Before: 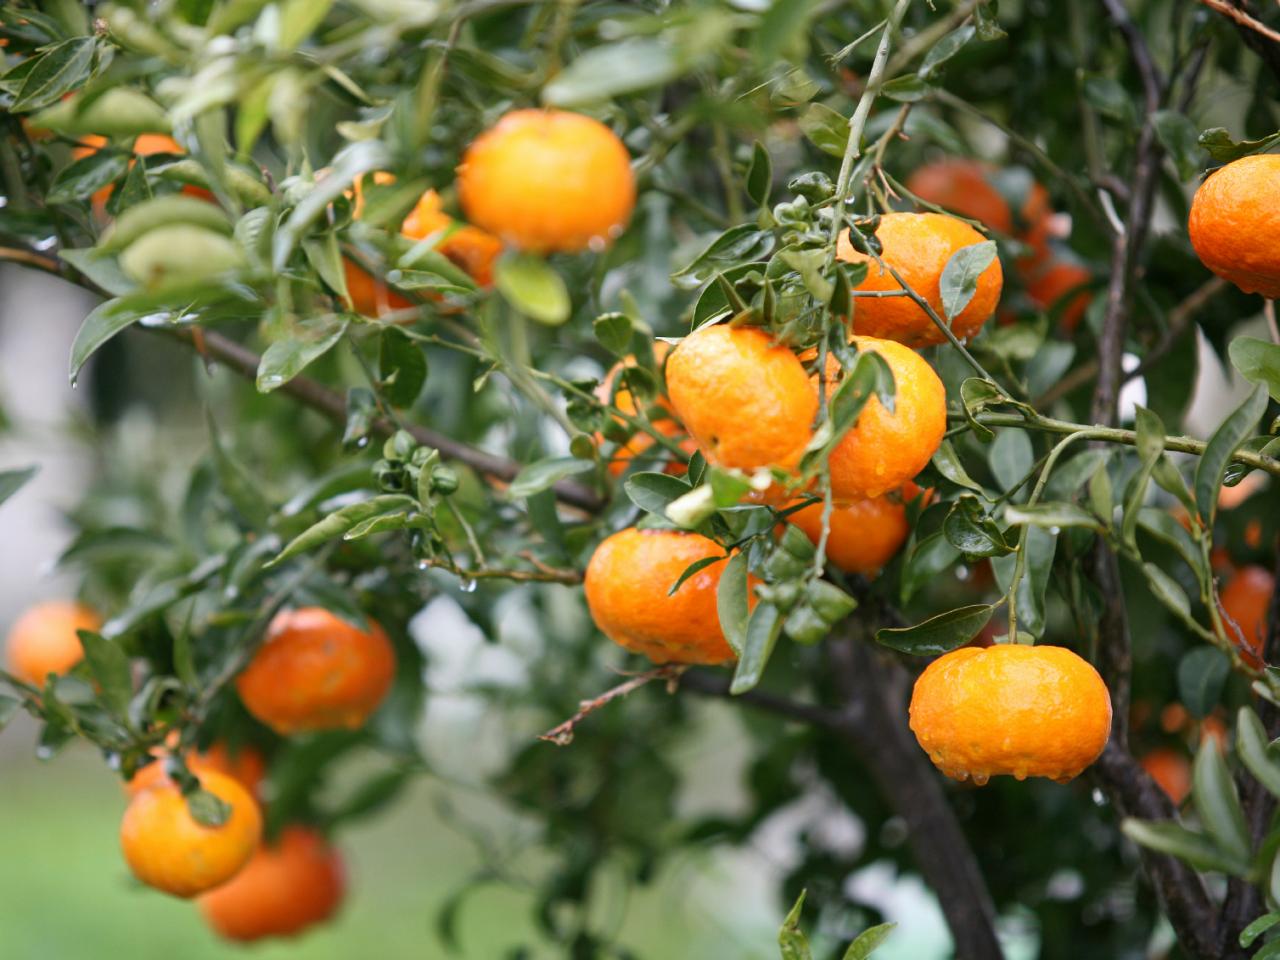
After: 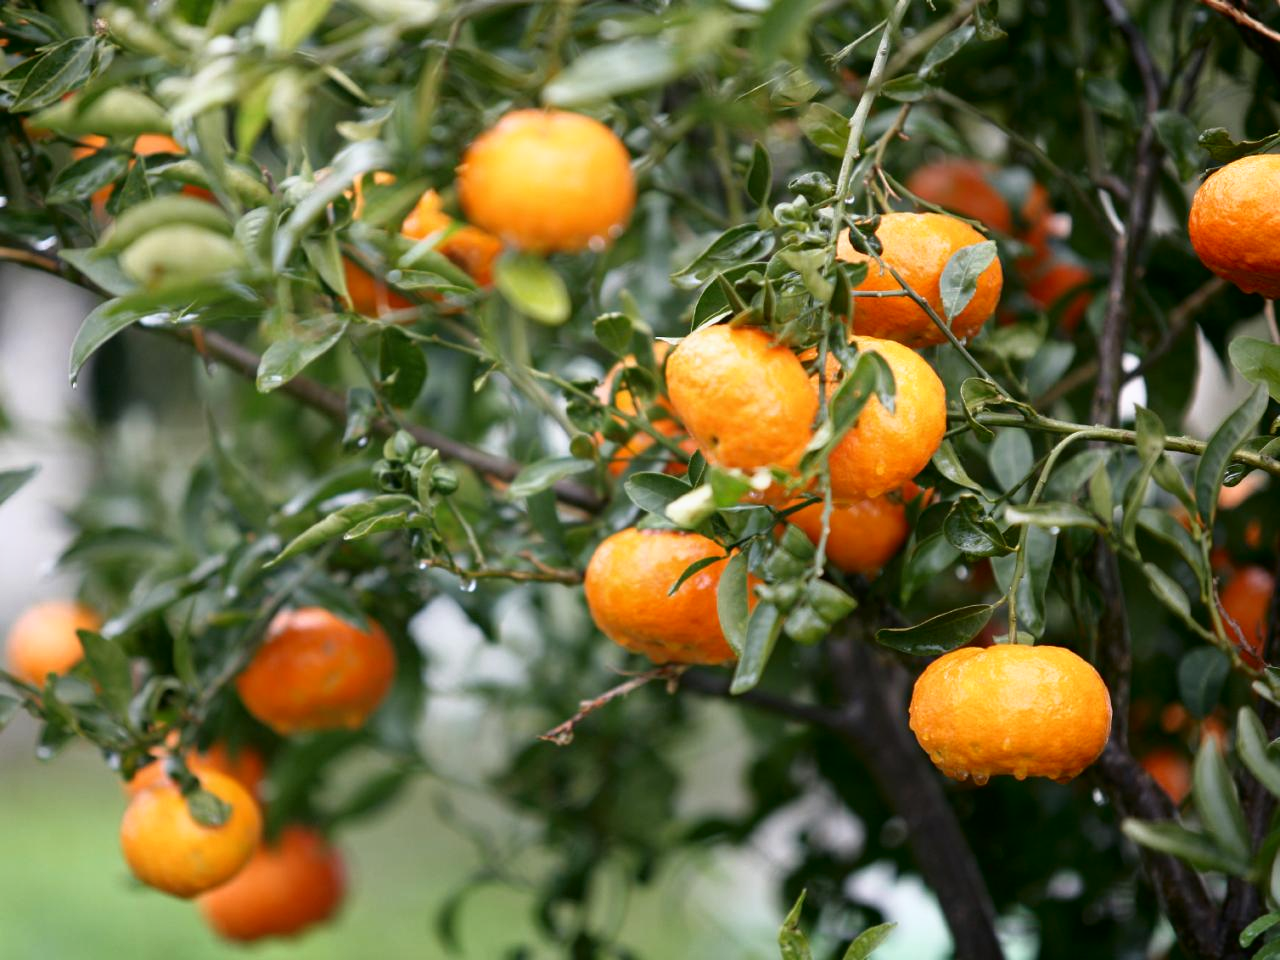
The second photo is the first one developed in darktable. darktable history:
shadows and highlights: shadows -61.33, white point adjustment -5.14, highlights 61.08
